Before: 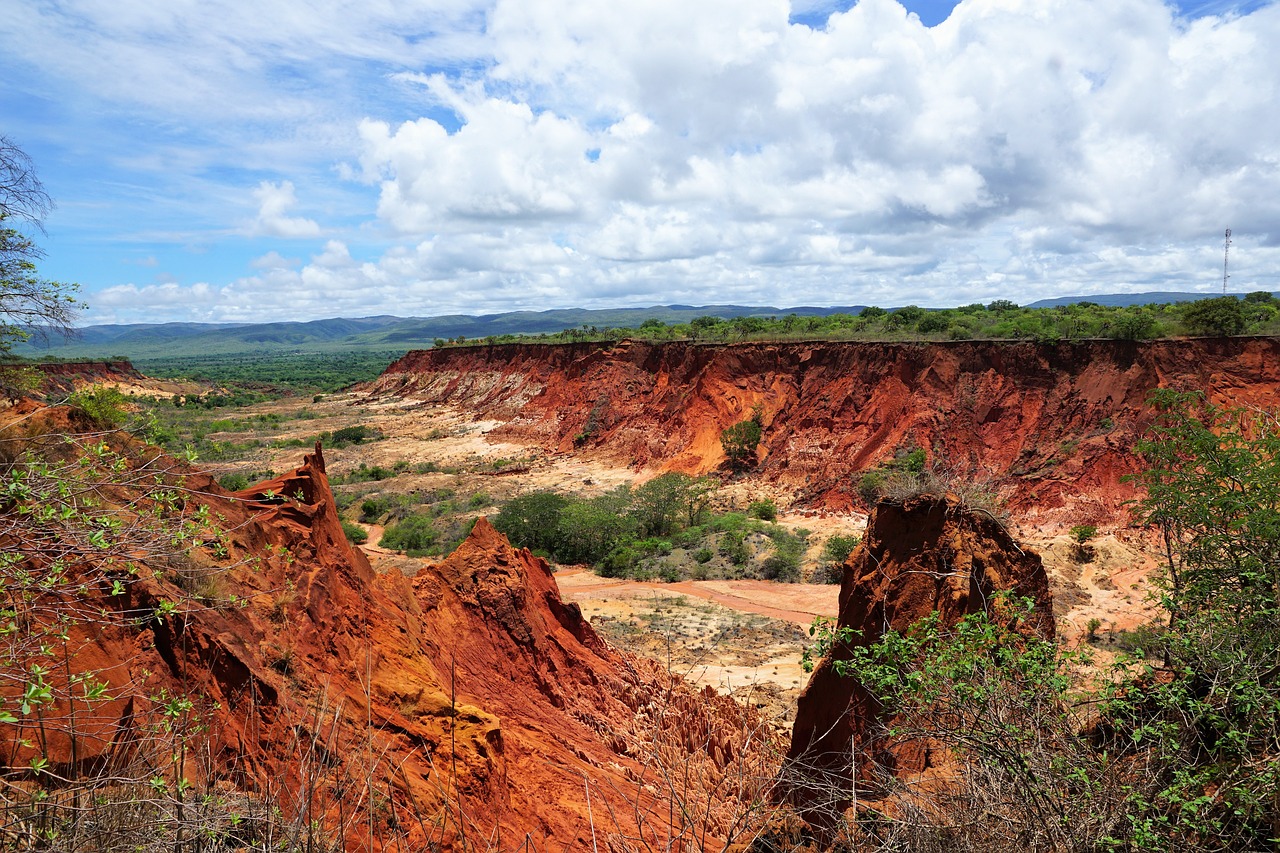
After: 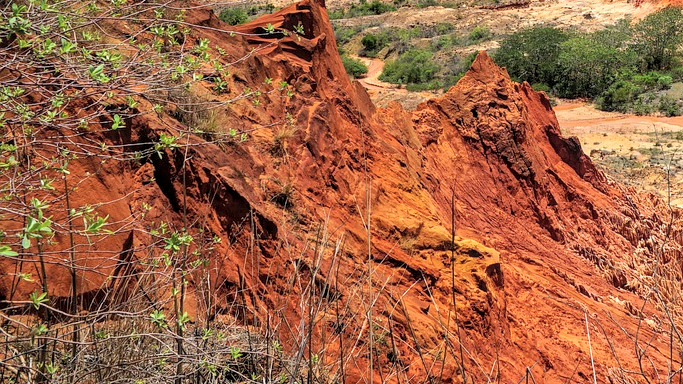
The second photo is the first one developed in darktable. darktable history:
contrast brightness saturation: brightness 0.15
crop and rotate: top 54.778%, right 46.61%, bottom 0.159%
local contrast: highlights 35%, detail 135%
